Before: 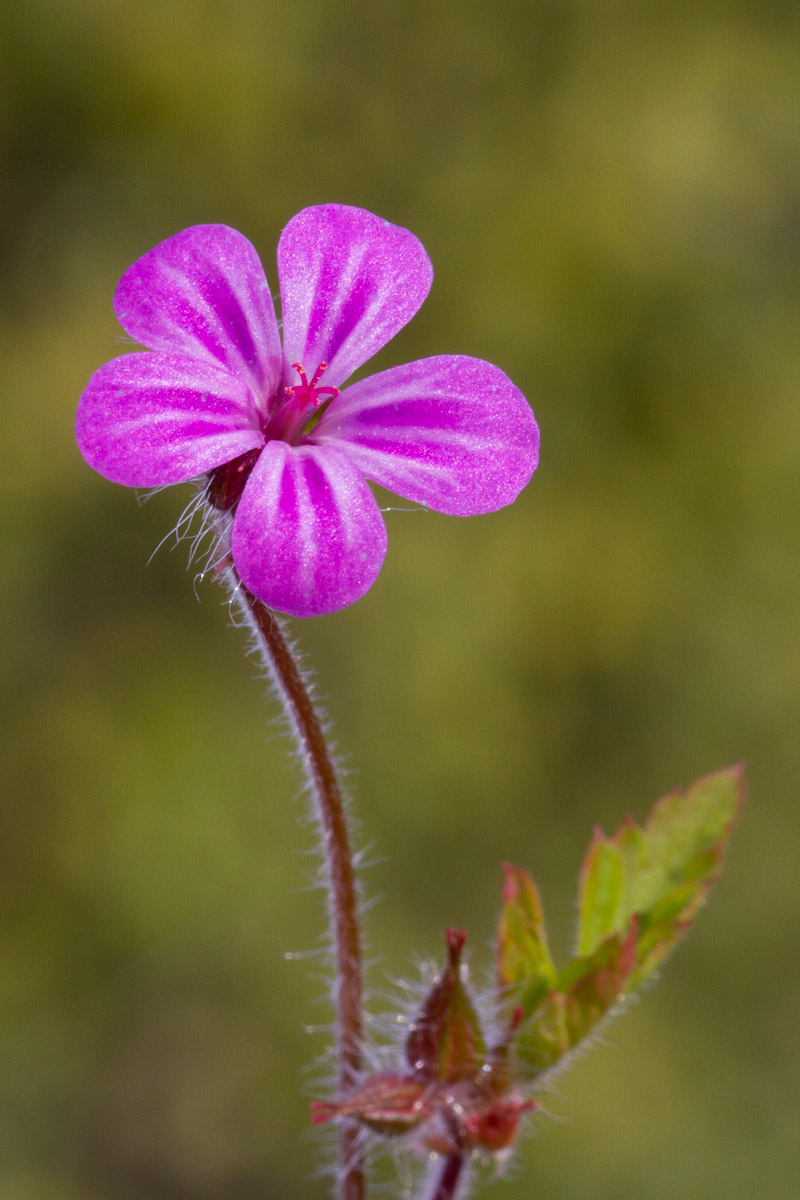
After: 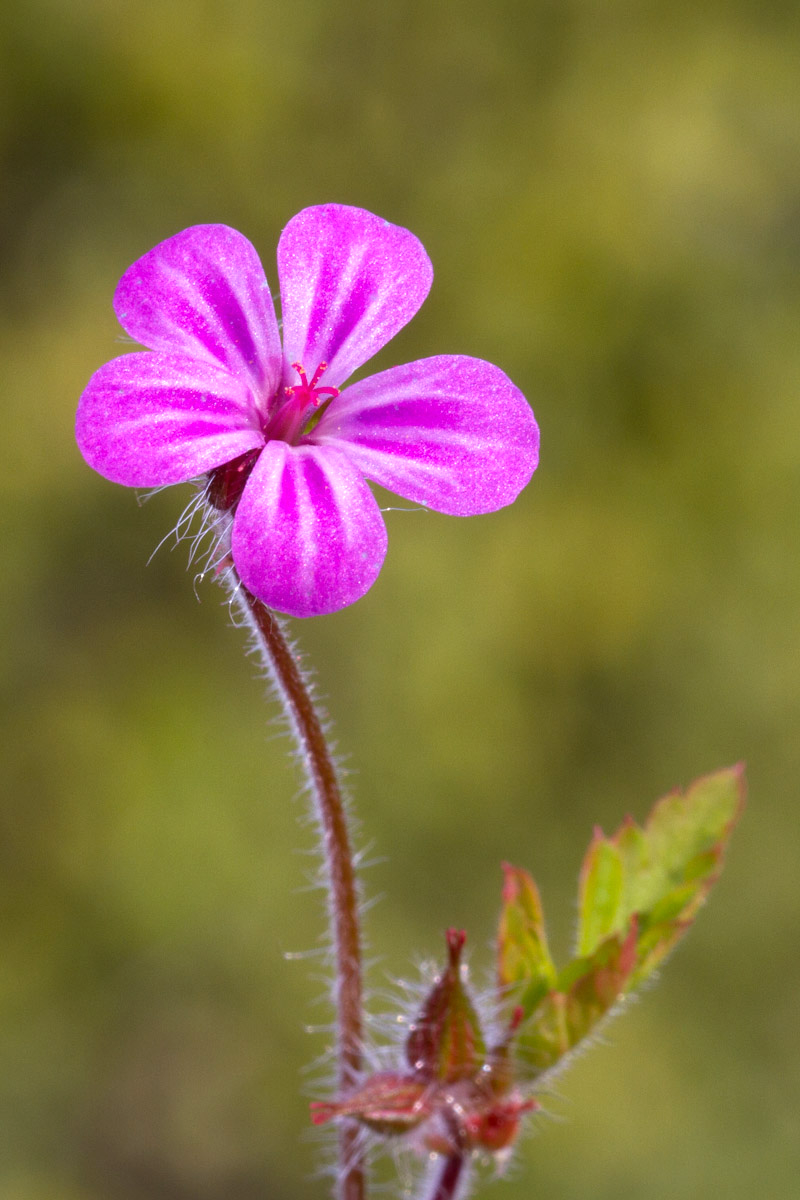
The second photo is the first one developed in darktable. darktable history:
bloom: size 15%, threshold 97%, strength 7%
exposure: exposure 0.485 EV, compensate highlight preservation false
